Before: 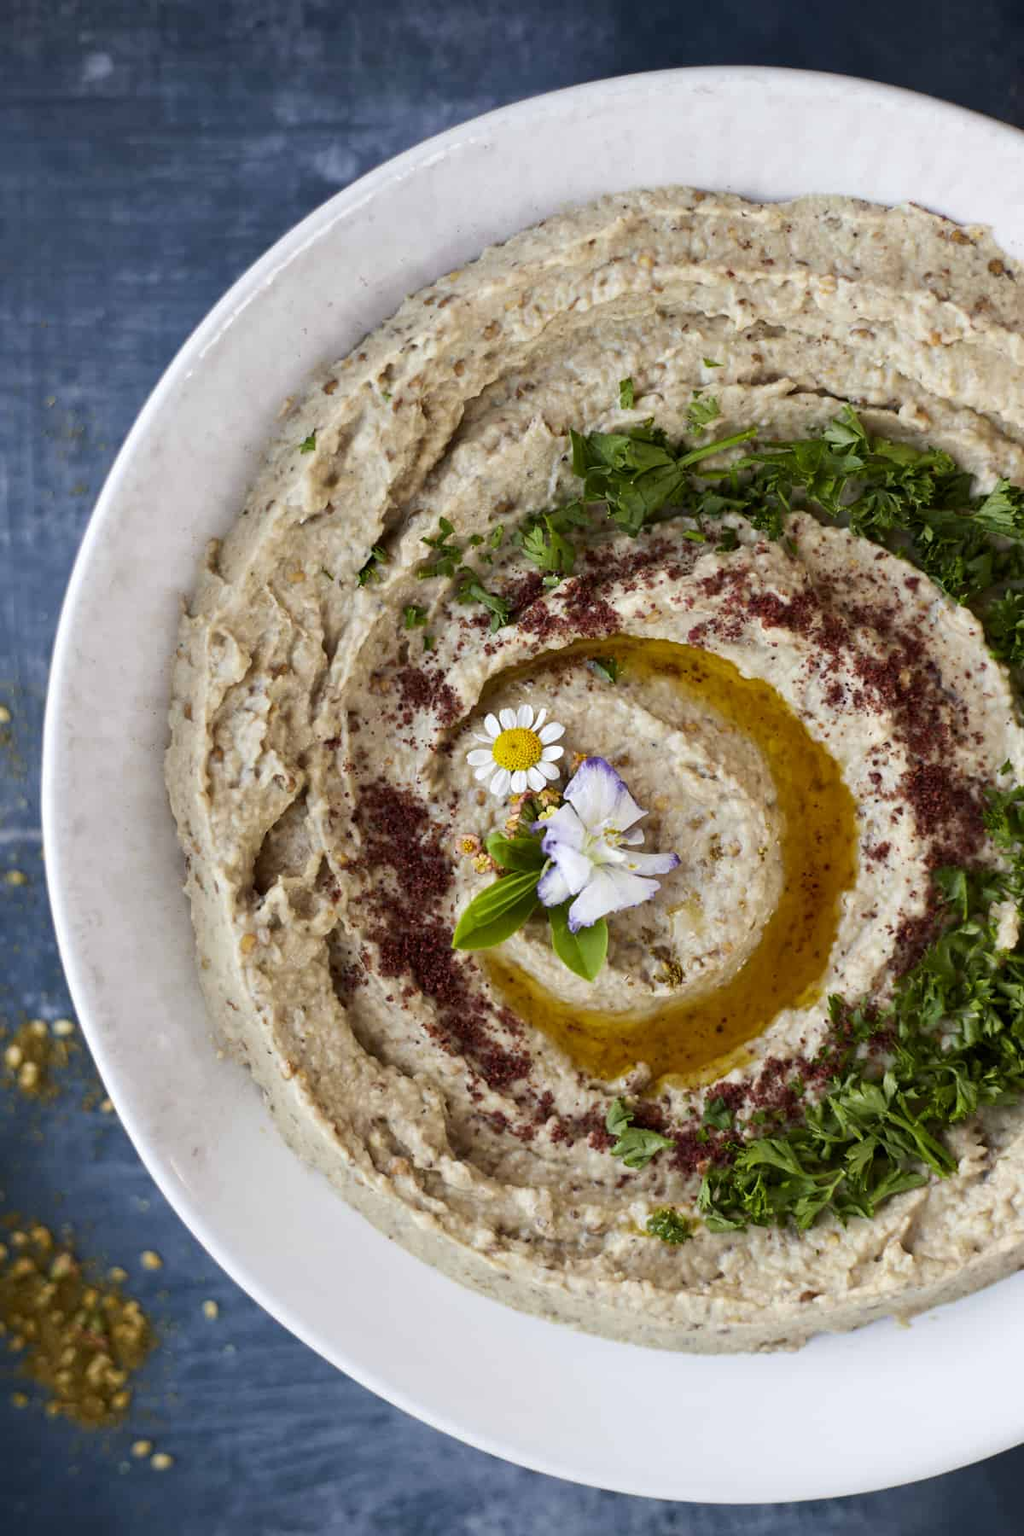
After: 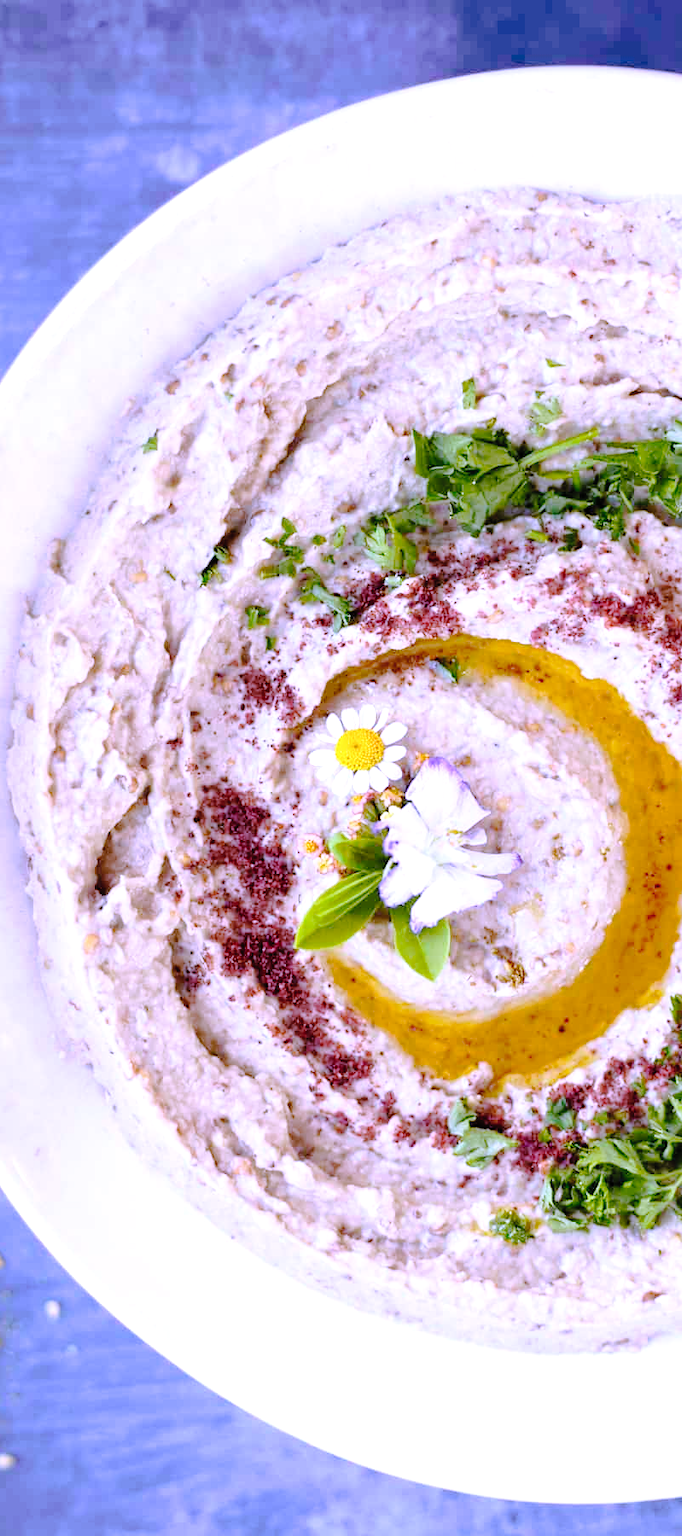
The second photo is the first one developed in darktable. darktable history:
exposure: exposure 0.657 EV, compensate highlight preservation false
tone curve: curves: ch0 [(0, 0) (0.003, 0.002) (0.011, 0.008) (0.025, 0.016) (0.044, 0.026) (0.069, 0.04) (0.1, 0.061) (0.136, 0.104) (0.177, 0.15) (0.224, 0.22) (0.277, 0.307) (0.335, 0.399) (0.399, 0.492) (0.468, 0.575) (0.543, 0.638) (0.623, 0.701) (0.709, 0.778) (0.801, 0.85) (0.898, 0.934) (1, 1)], preserve colors none
white balance: red 0.98, blue 1.61
crop and rotate: left 15.446%, right 17.836%
contrast brightness saturation: brightness 0.15
